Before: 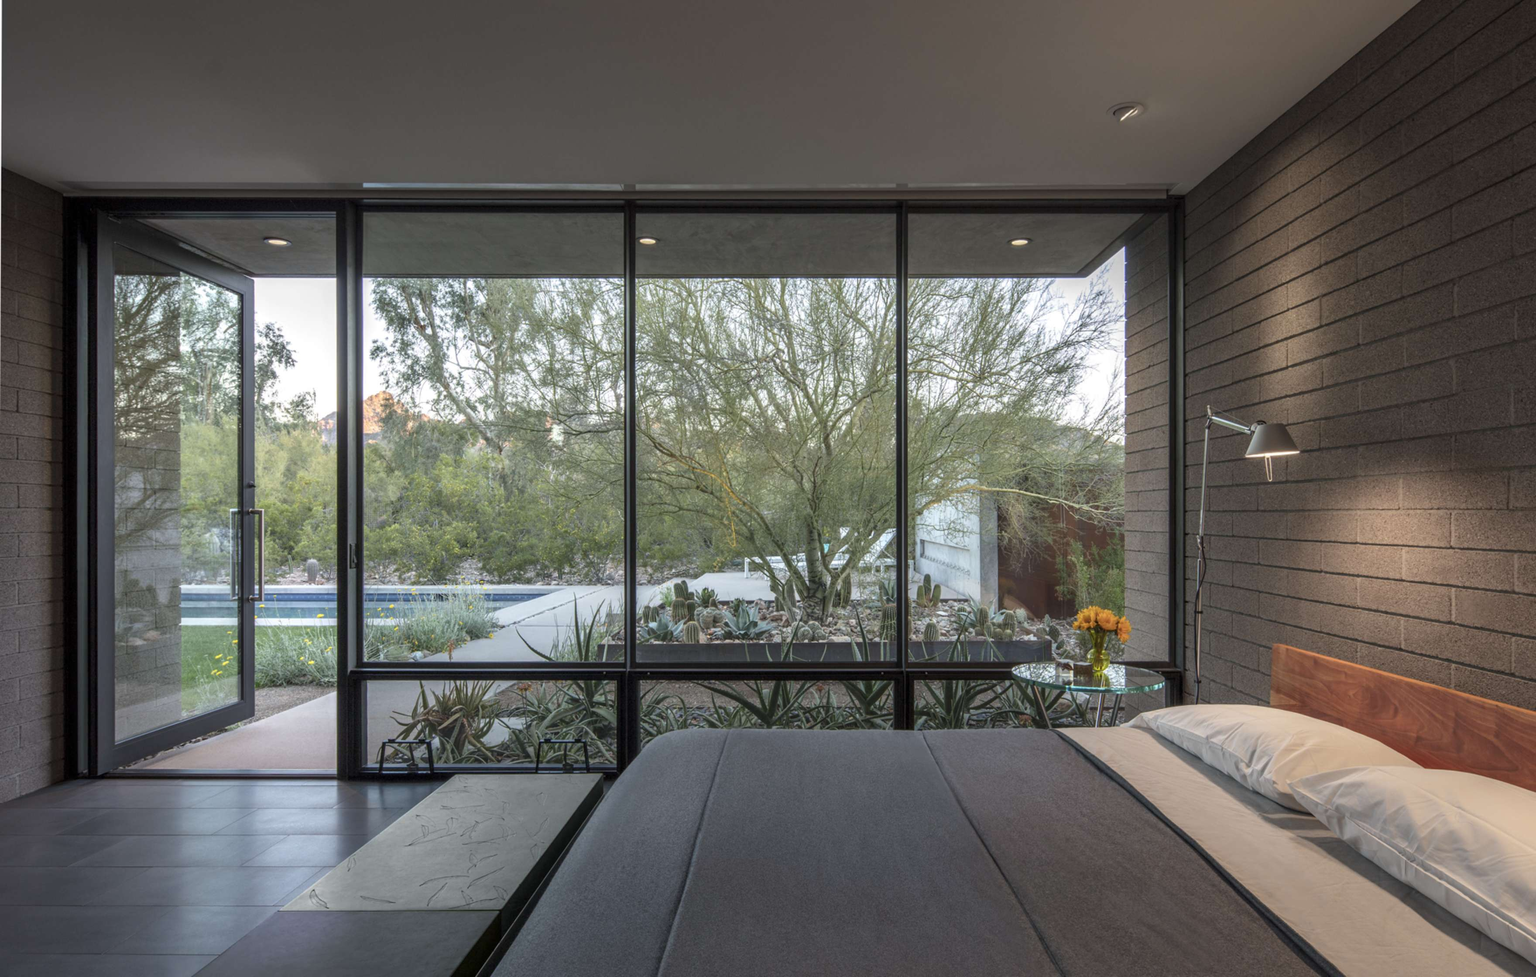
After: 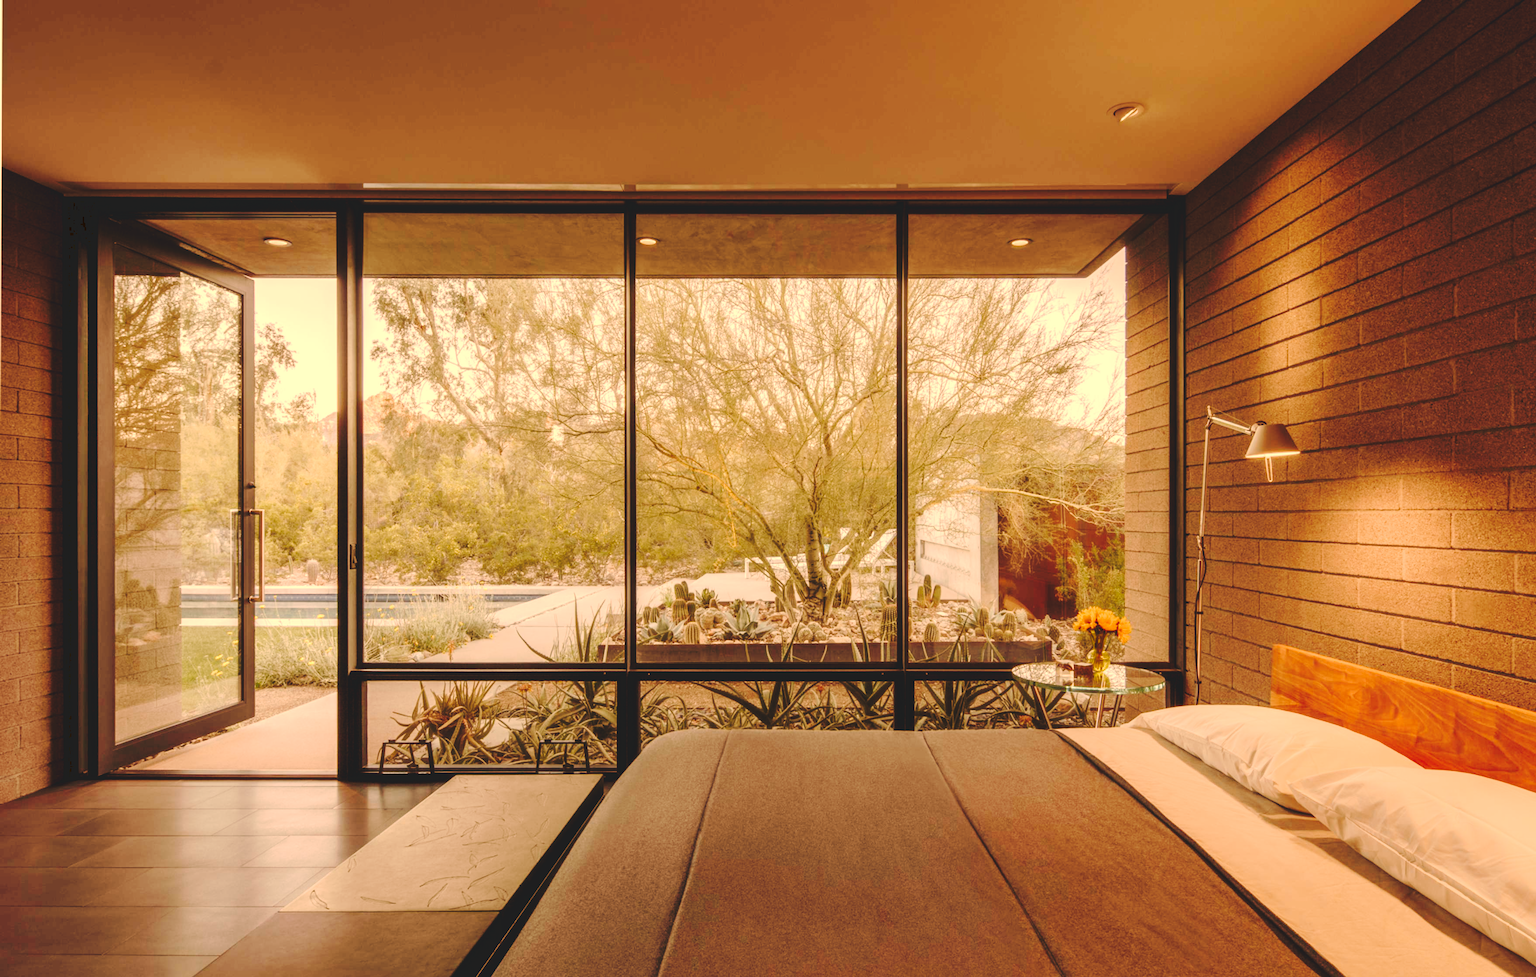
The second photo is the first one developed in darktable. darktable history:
haze removal: strength -0.1, adaptive false
sharpen: radius 5.325, amount 0.312, threshold 26.433
tone curve: curves: ch0 [(0, 0) (0.003, 0.117) (0.011, 0.115) (0.025, 0.116) (0.044, 0.116) (0.069, 0.112) (0.1, 0.113) (0.136, 0.127) (0.177, 0.148) (0.224, 0.191) (0.277, 0.249) (0.335, 0.363) (0.399, 0.479) (0.468, 0.589) (0.543, 0.664) (0.623, 0.733) (0.709, 0.799) (0.801, 0.852) (0.898, 0.914) (1, 1)], preserve colors none
white balance: red 1.467, blue 0.684
